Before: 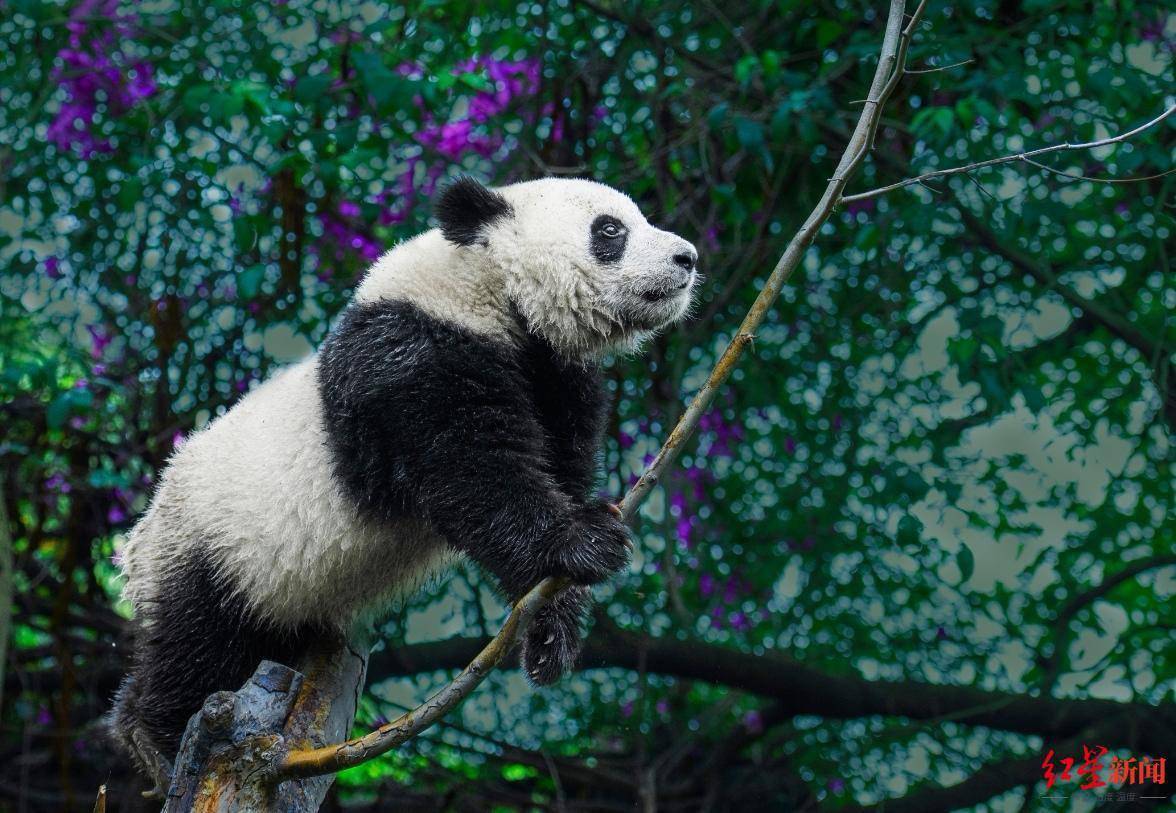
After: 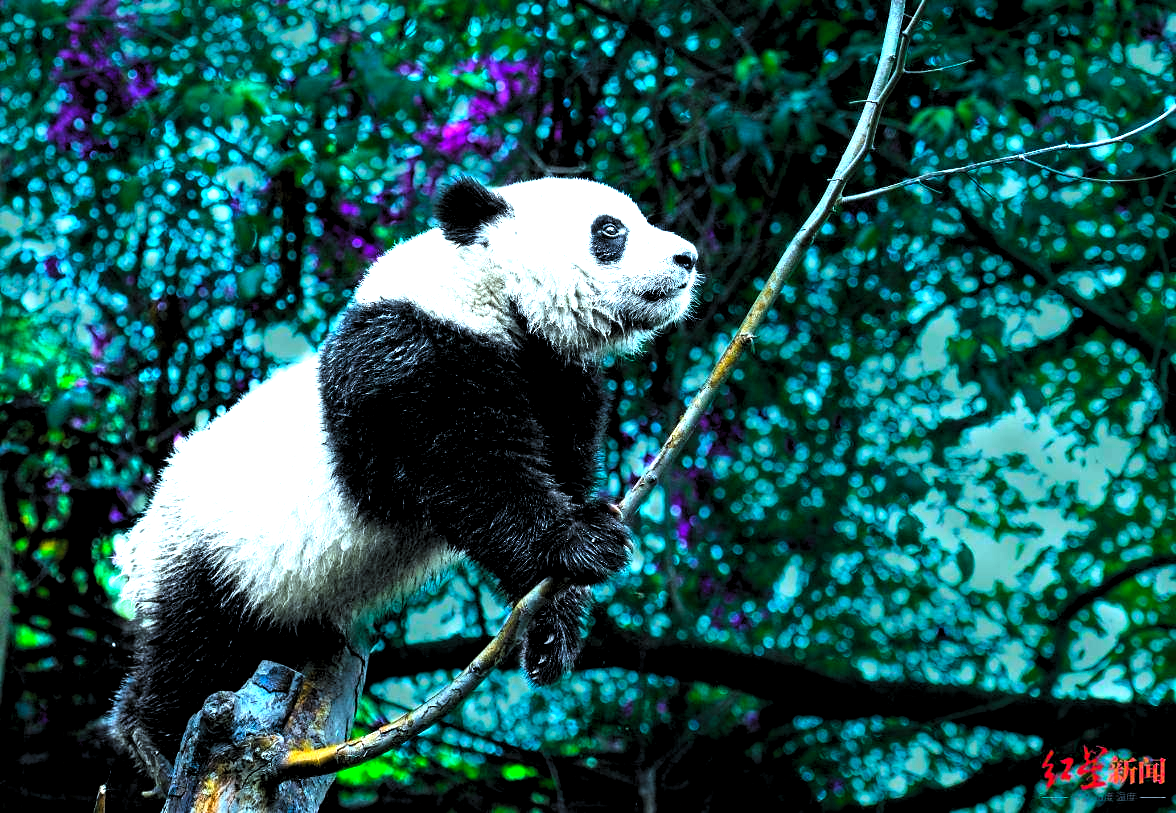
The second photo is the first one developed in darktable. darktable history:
exposure: black level correction 0, exposure 1.2 EV, compensate highlight preservation false
levels: levels [0.182, 0.542, 0.902]
color correction: highlights a* -10.69, highlights b* -19.37
color balance rgb: shadows lift › chroma 2.004%, shadows lift › hue 216.99°, highlights gain › luminance 10.435%, perceptual saturation grading › global saturation 29.71%, global vibrance 9.933%
